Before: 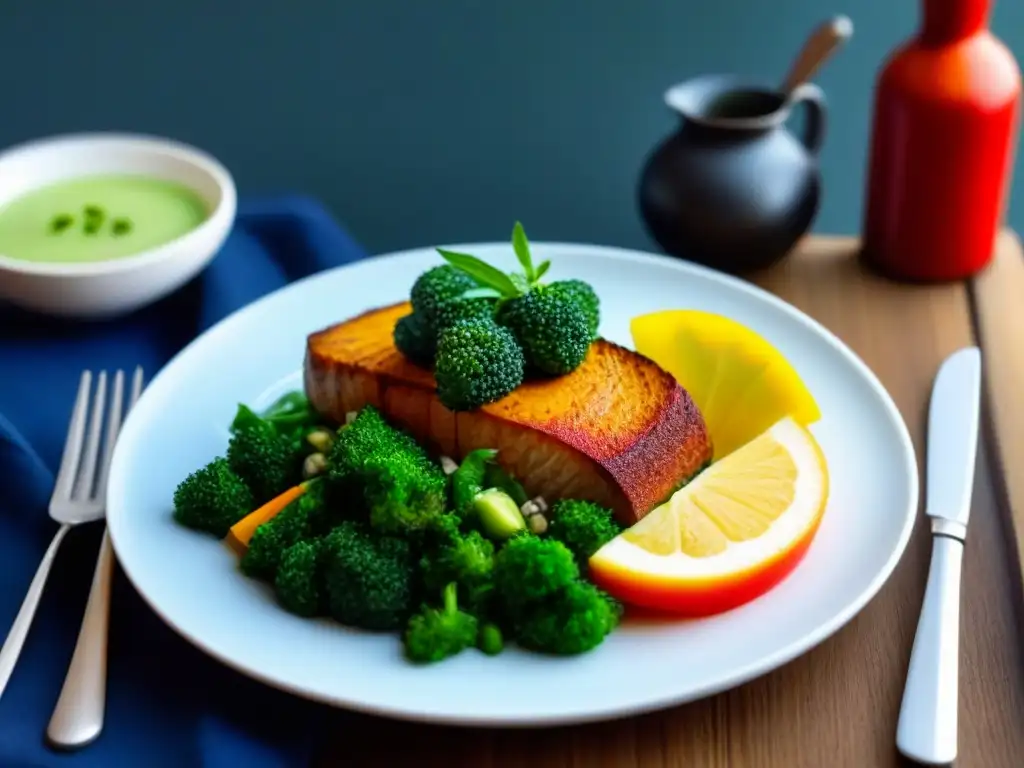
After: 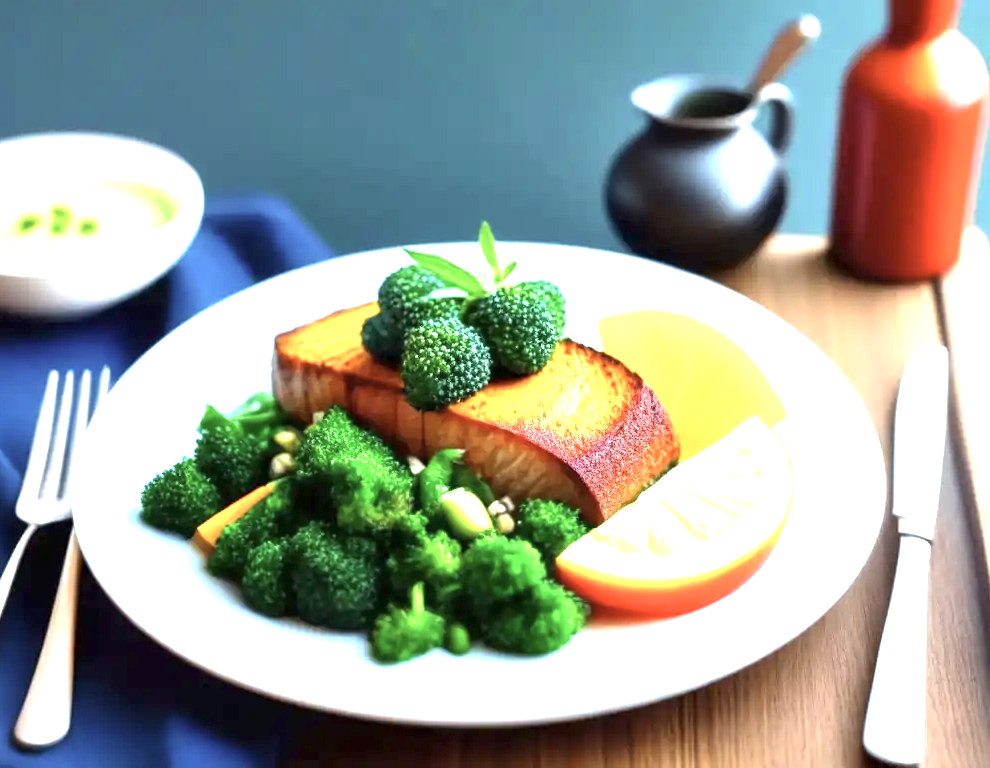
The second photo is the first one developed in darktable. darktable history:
contrast brightness saturation: contrast 0.056, brightness -0.01, saturation -0.233
crop and rotate: left 3.267%
exposure: exposure 1.997 EV, compensate exposure bias true, compensate highlight preservation false
